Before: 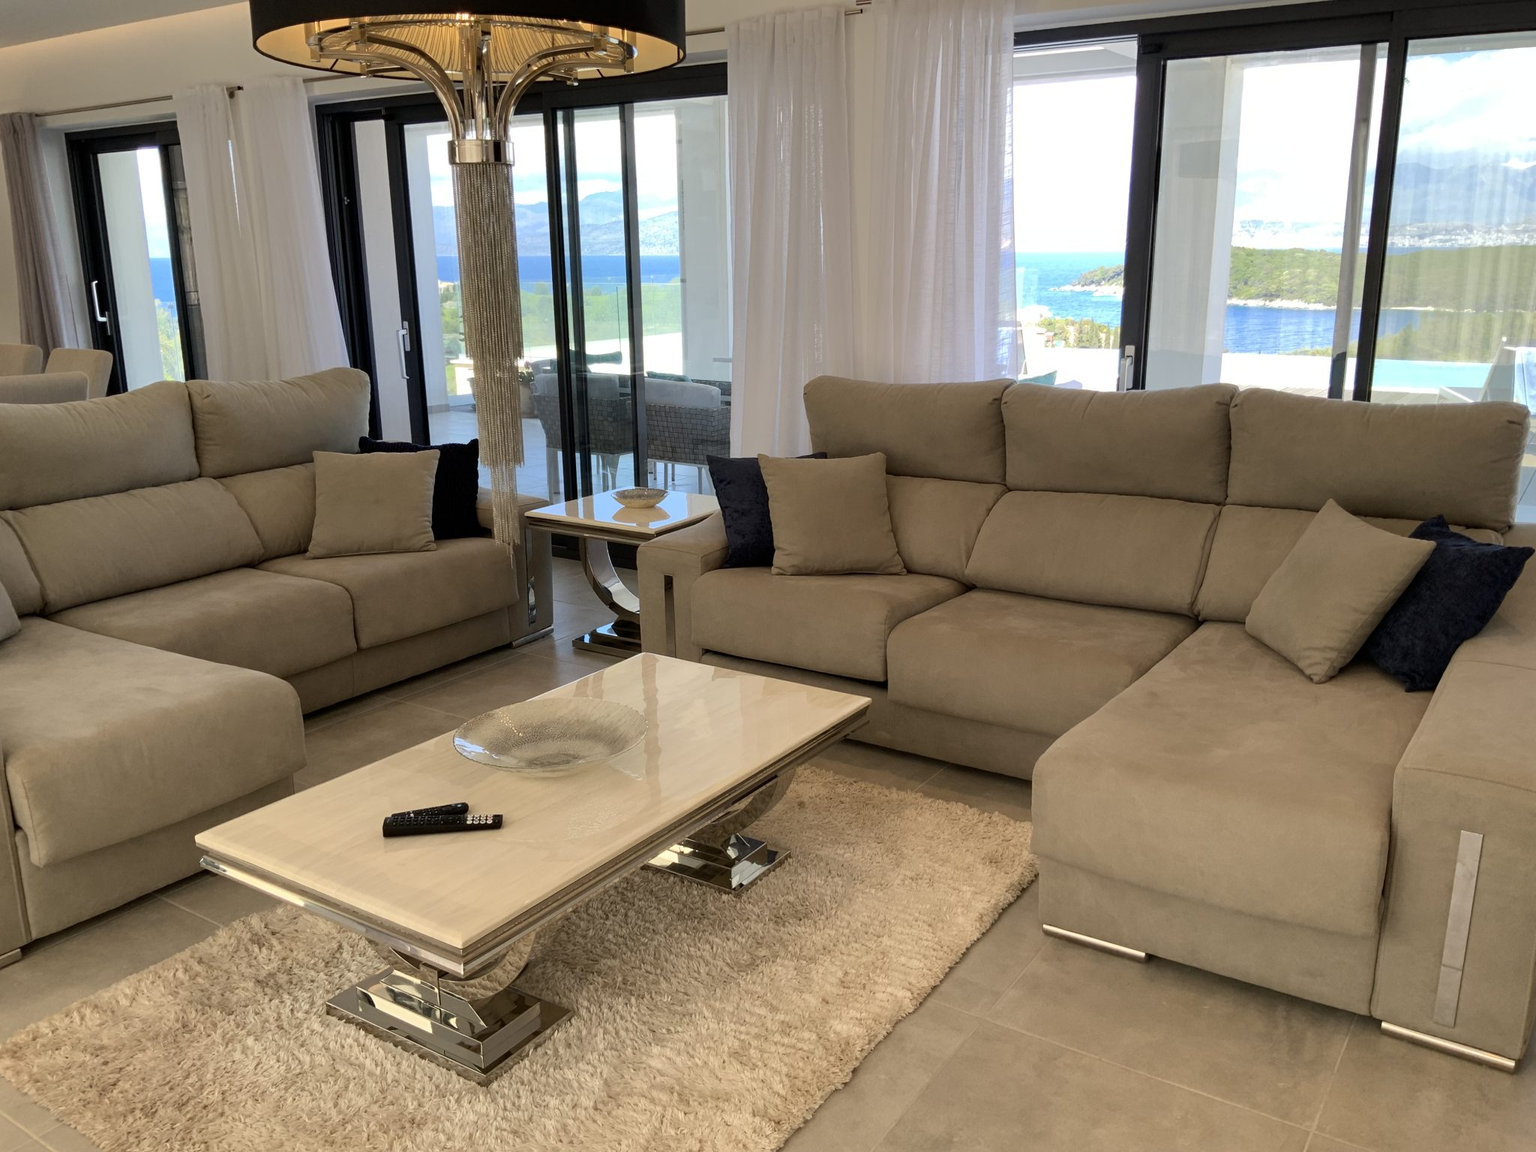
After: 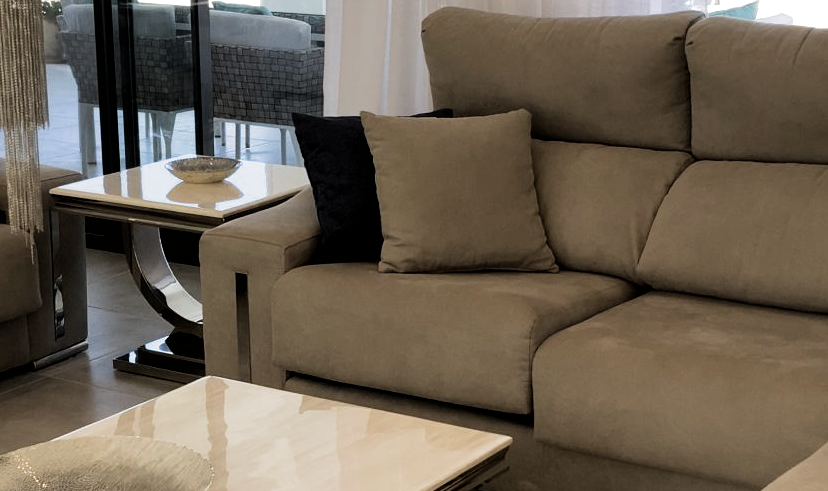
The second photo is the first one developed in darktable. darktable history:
filmic rgb: black relative exposure -8.2 EV, white relative exposure 2.2 EV, threshold 3 EV, hardness 7.11, latitude 75%, contrast 1.325, highlights saturation mix -2%, shadows ↔ highlights balance 30%, preserve chrominance RGB euclidean norm, color science v5 (2021), contrast in shadows safe, contrast in highlights safe, enable highlight reconstruction true
crop: left 31.751%, top 32.172%, right 27.8%, bottom 35.83%
